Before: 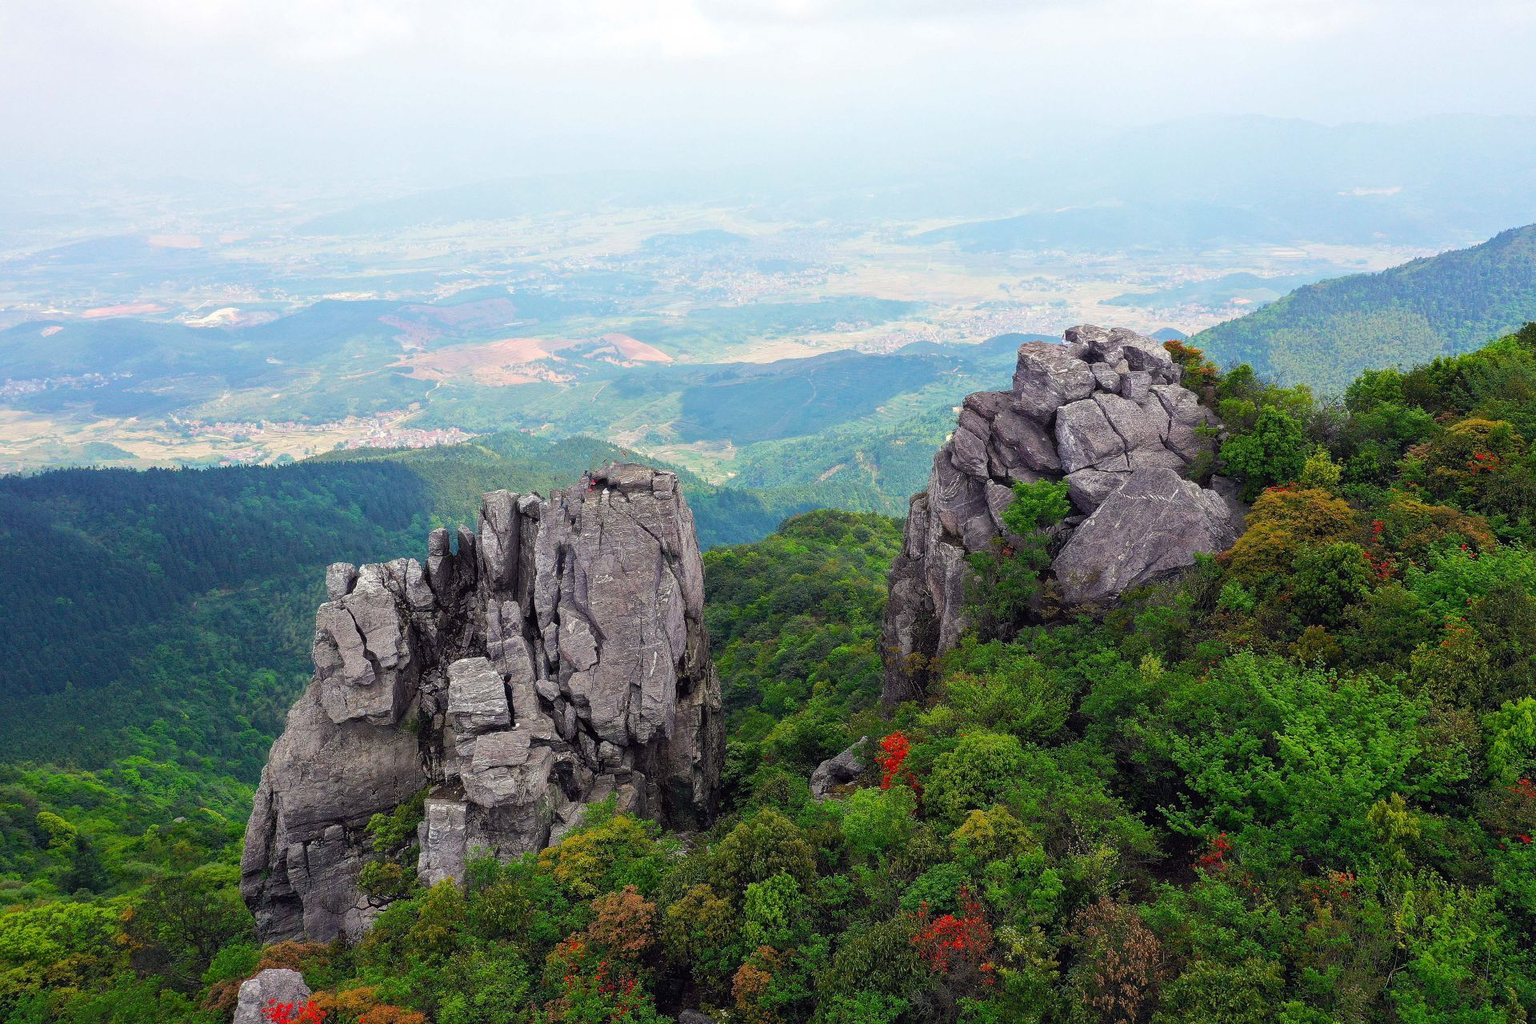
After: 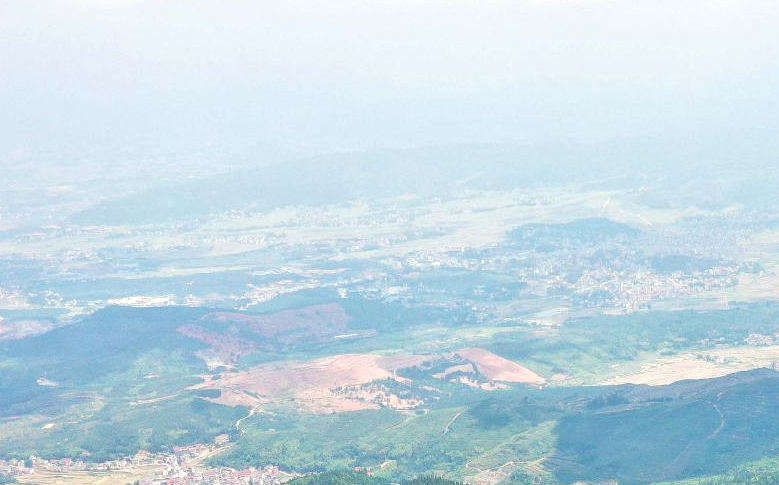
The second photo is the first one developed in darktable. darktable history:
local contrast: mode bilateral grid, contrast 25, coarseness 47, detail 151%, midtone range 0.2
crop: left 15.452%, top 5.459%, right 43.956%, bottom 56.62%
